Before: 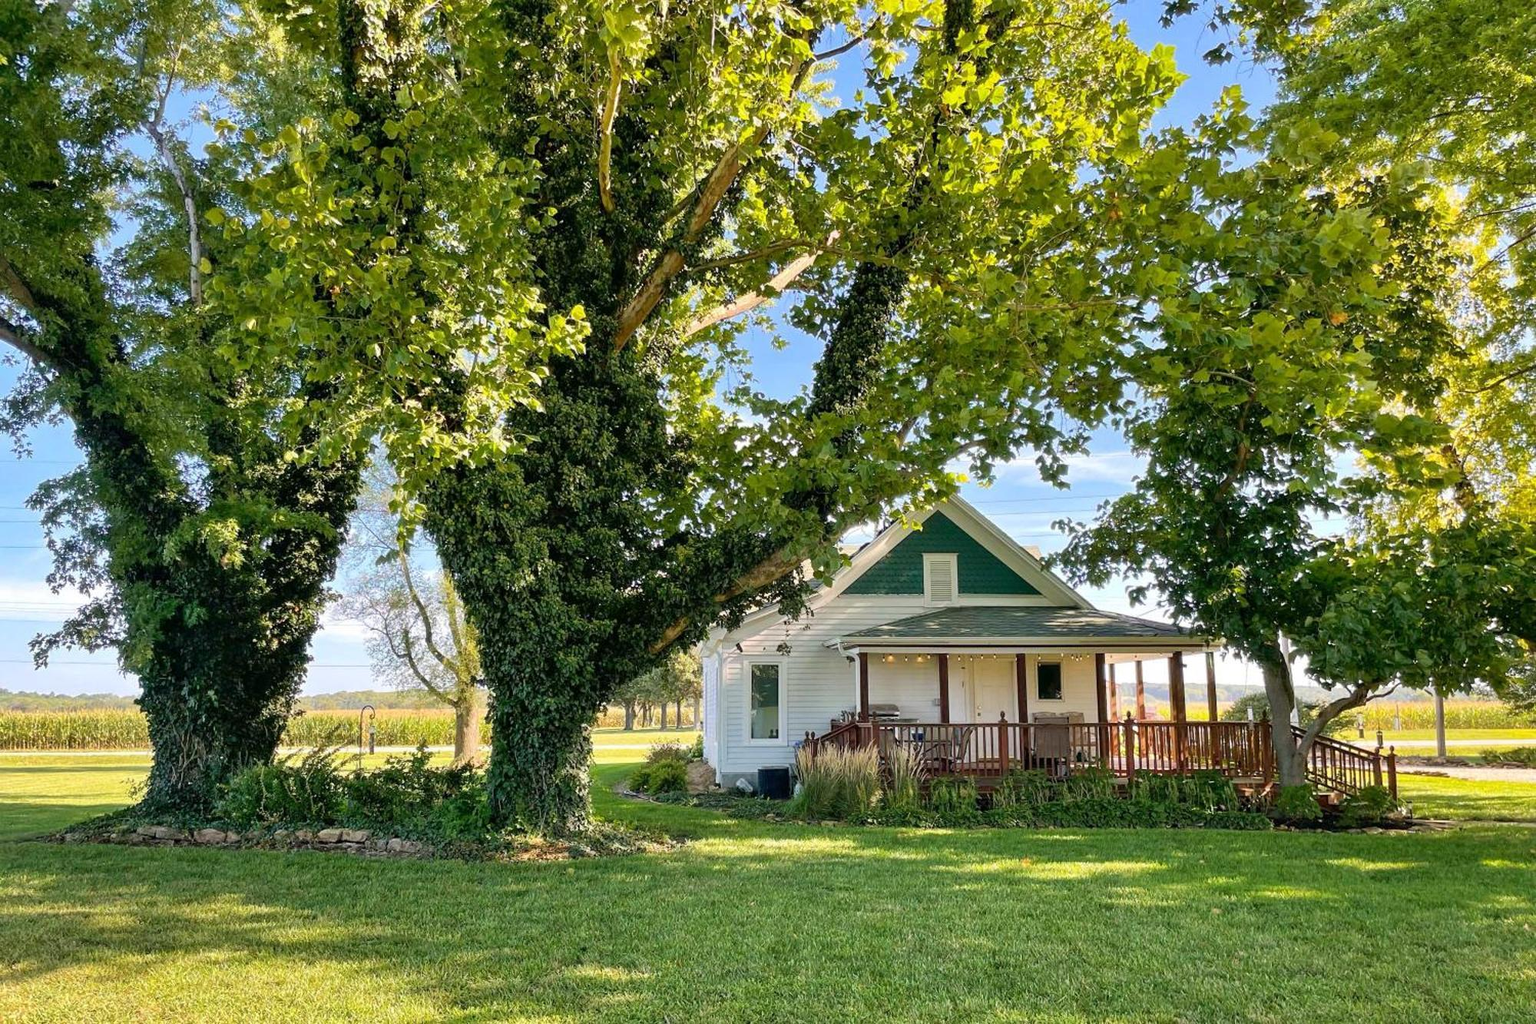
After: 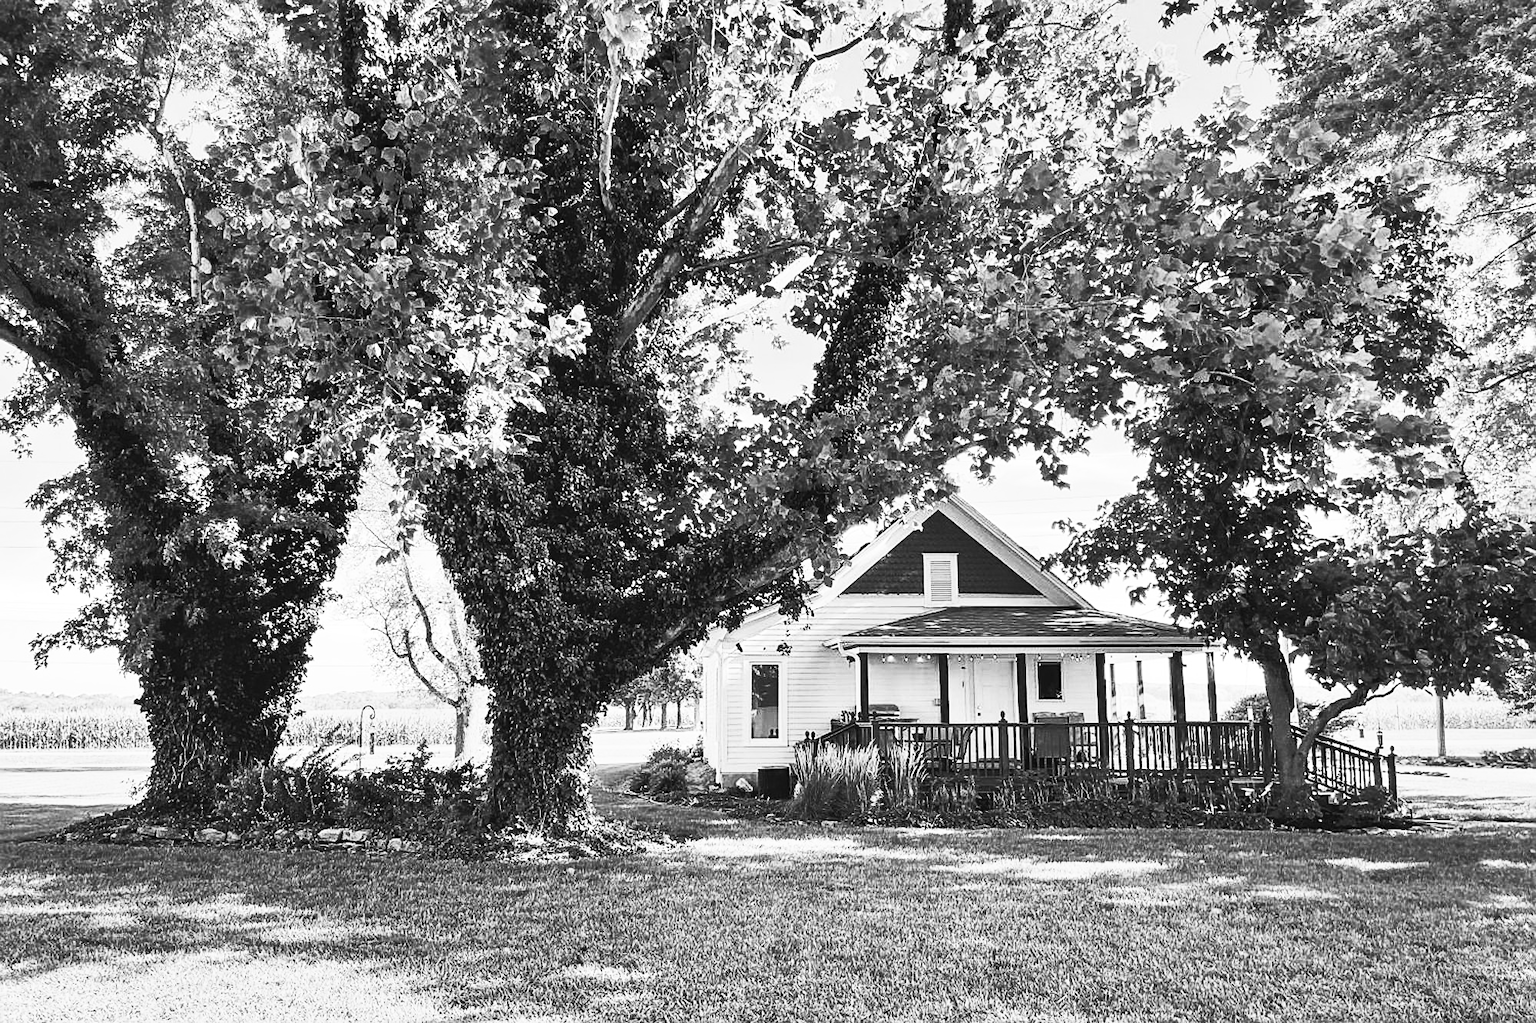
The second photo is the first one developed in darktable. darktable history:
monochrome: on, module defaults
sharpen: amount 0.478
tone curve: curves: ch0 [(0.001, 0.042) (0.128, 0.16) (0.452, 0.42) (0.603, 0.566) (0.754, 0.733) (1, 1)]; ch1 [(0, 0) (0.325, 0.327) (0.412, 0.441) (0.473, 0.466) (0.5, 0.499) (0.549, 0.558) (0.617, 0.625) (0.713, 0.7) (1, 1)]; ch2 [(0, 0) (0.386, 0.397) (0.445, 0.47) (0.505, 0.498) (0.529, 0.524) (0.574, 0.569) (0.652, 0.641) (1, 1)], color space Lab, independent channels, preserve colors none
contrast brightness saturation: contrast 0.62, brightness 0.34, saturation 0.14
